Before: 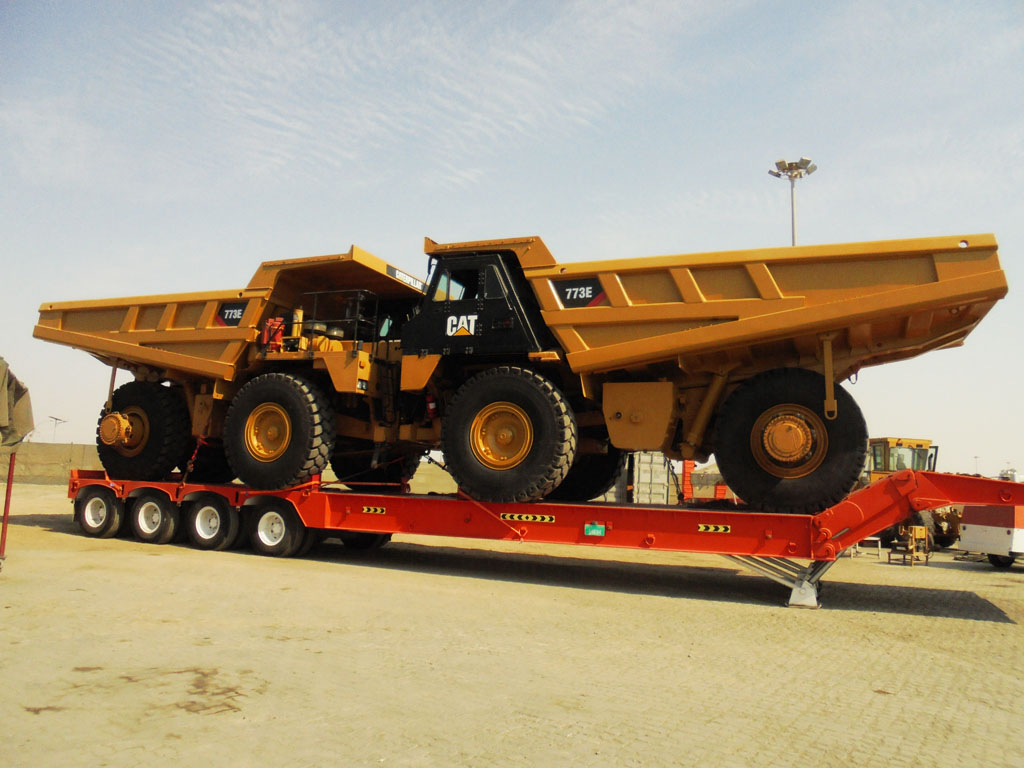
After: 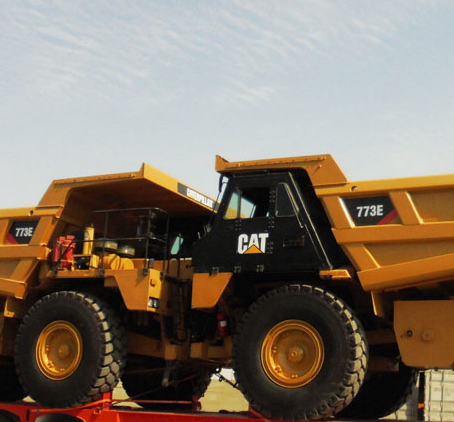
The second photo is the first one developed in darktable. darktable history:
crop: left 20.436%, top 10.795%, right 35.222%, bottom 34.208%
